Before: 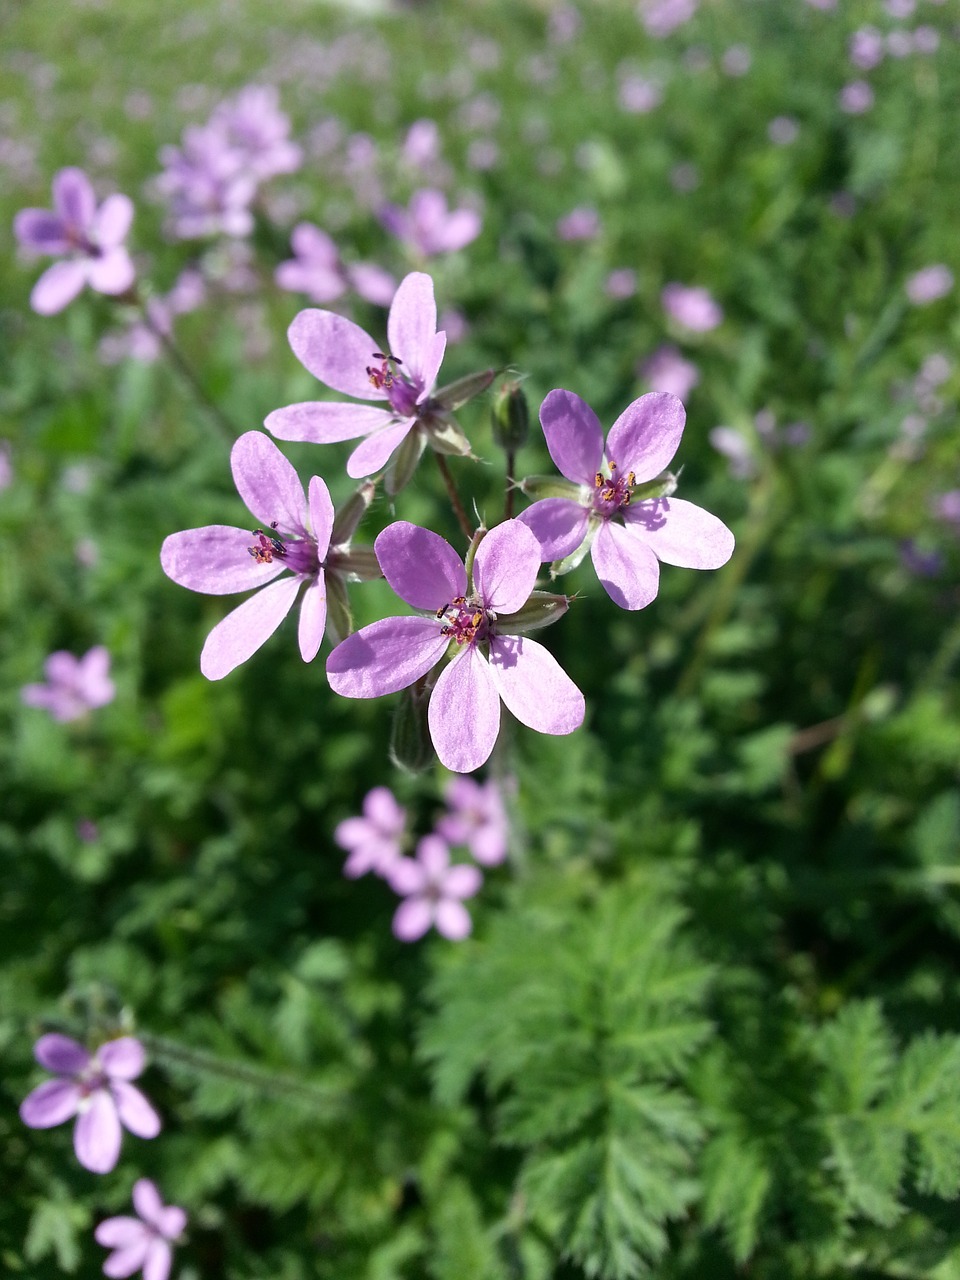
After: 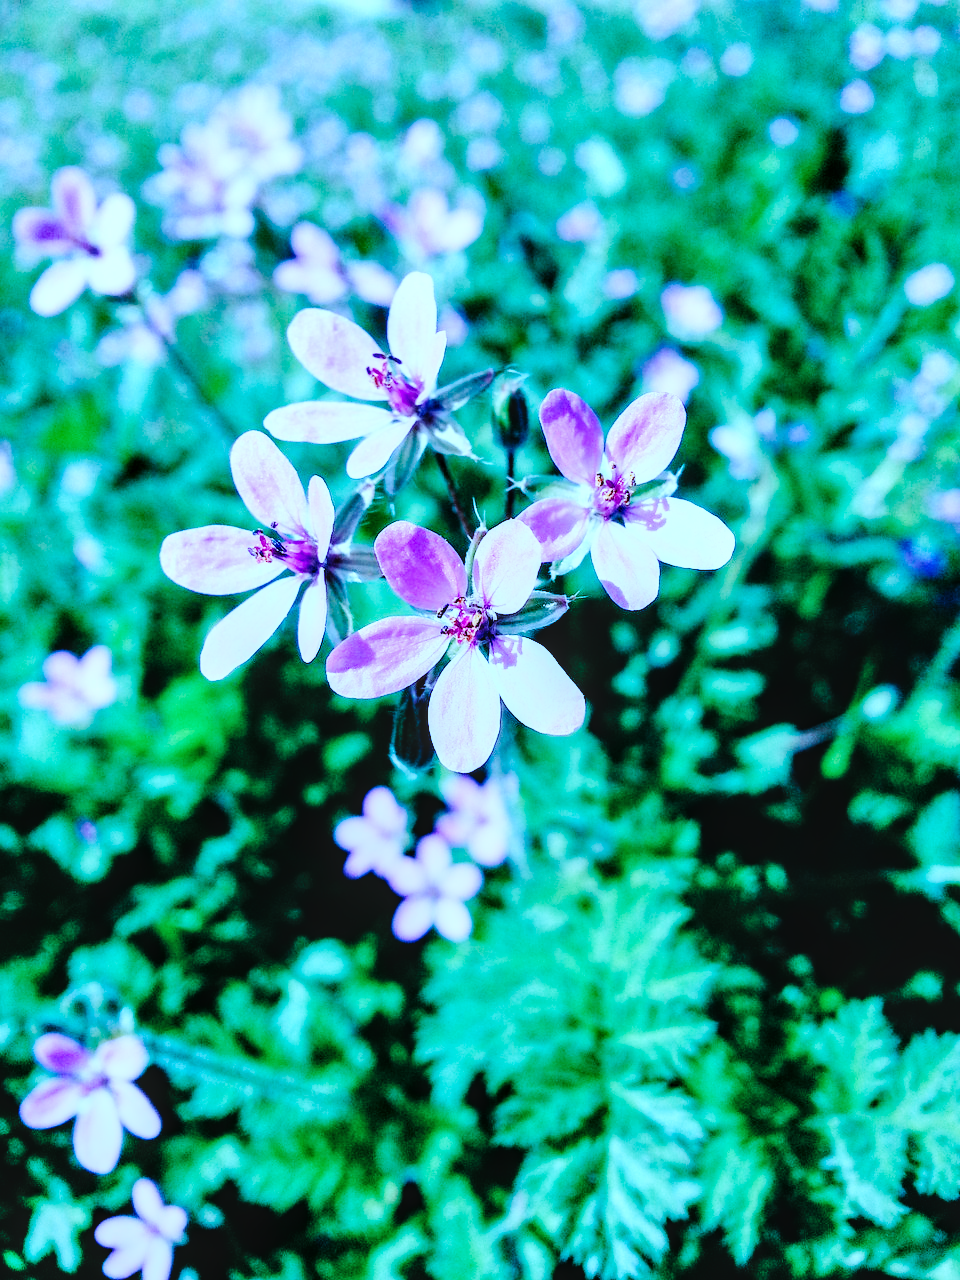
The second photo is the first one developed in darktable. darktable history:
color calibration: illuminant as shot in camera, x 0.44, y 0.413, temperature 2940.96 K
shadows and highlights: soften with gaussian
local contrast: on, module defaults
contrast brightness saturation: contrast 0.046, brightness 0.061, saturation 0.014
color correction: highlights a* -4.03, highlights b* -10.65
tone curve: curves: ch0 [(0, 0) (0.003, 0.022) (0.011, 0.025) (0.025, 0.032) (0.044, 0.055) (0.069, 0.089) (0.1, 0.133) (0.136, 0.18) (0.177, 0.231) (0.224, 0.291) (0.277, 0.35) (0.335, 0.42) (0.399, 0.496) (0.468, 0.561) (0.543, 0.632) (0.623, 0.706) (0.709, 0.783) (0.801, 0.865) (0.898, 0.947) (1, 1)], color space Lab, independent channels, preserve colors none
base curve: curves: ch0 [(0, 0) (0.036, 0.01) (0.123, 0.254) (0.258, 0.504) (0.507, 0.748) (1, 1)], preserve colors none
tone equalizer: edges refinement/feathering 500, mask exposure compensation -1.57 EV, preserve details no
